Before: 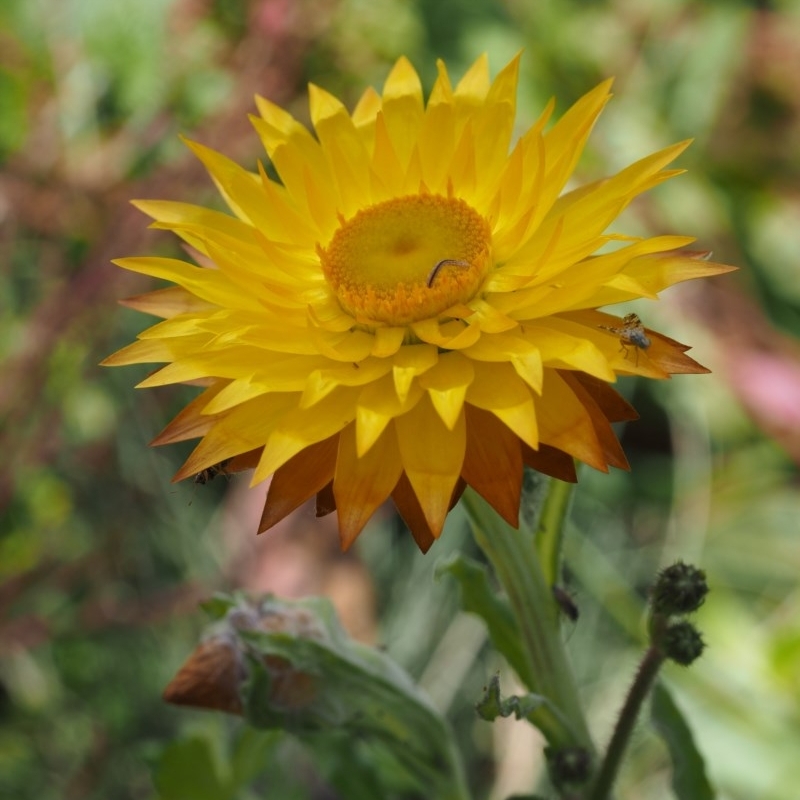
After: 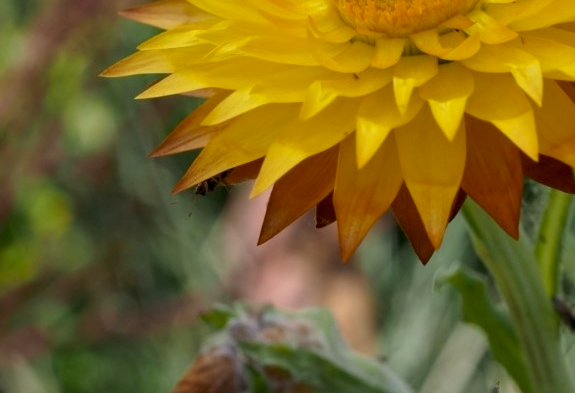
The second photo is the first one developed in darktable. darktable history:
exposure: black level correction 0.007, exposure 0.088 EV, compensate exposure bias true, compensate highlight preservation false
crop: top 36.153%, right 28.081%, bottom 14.64%
